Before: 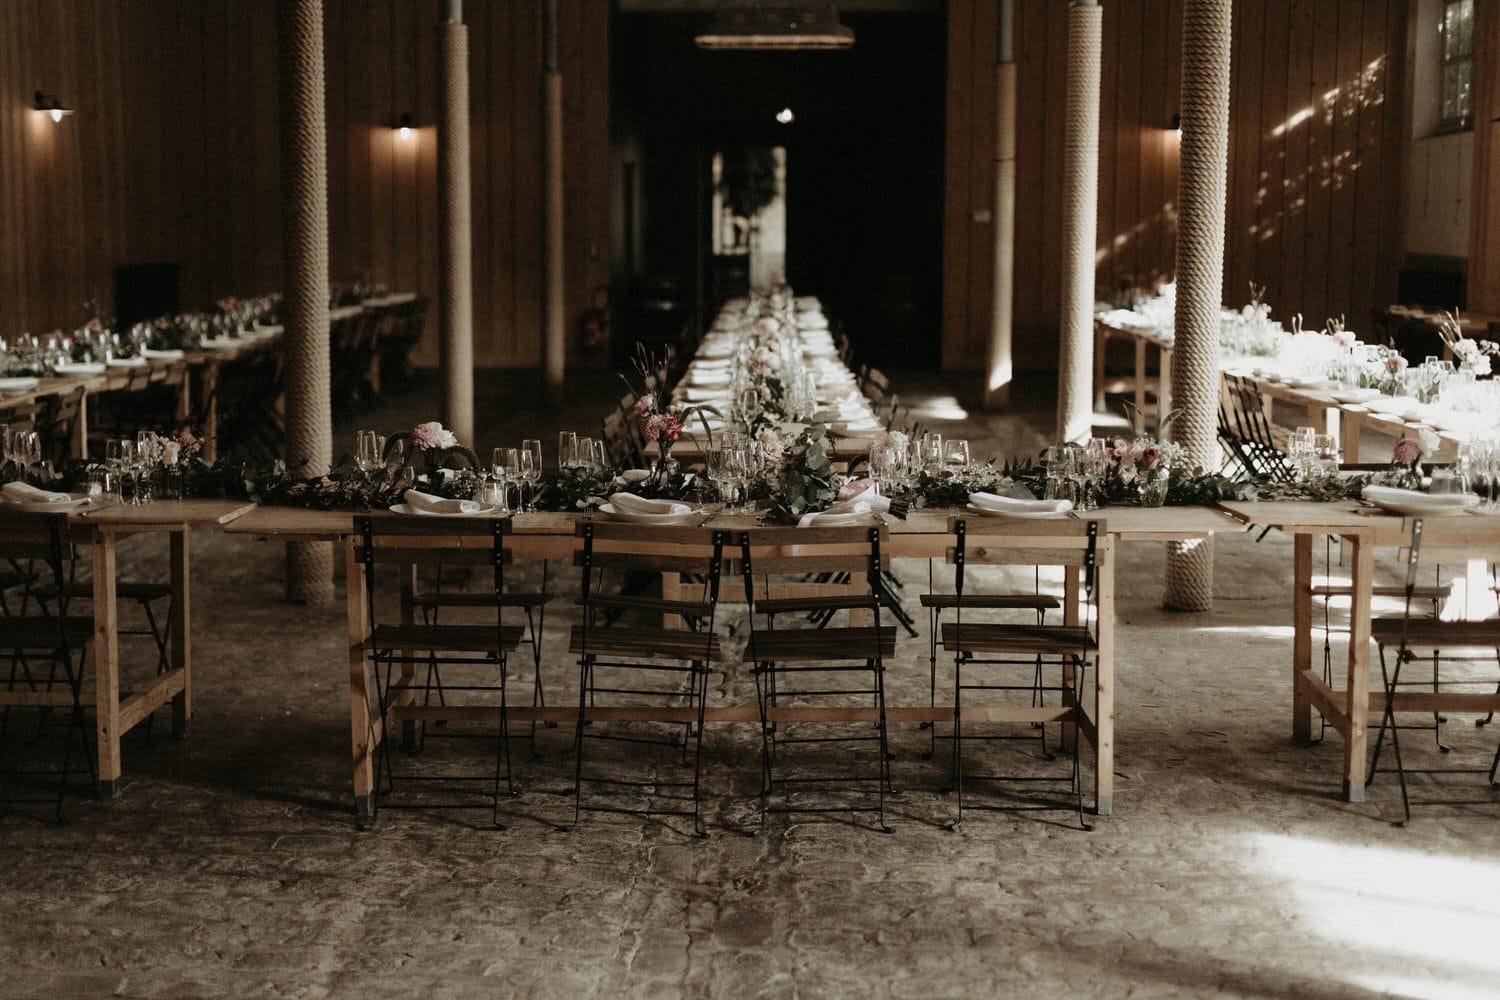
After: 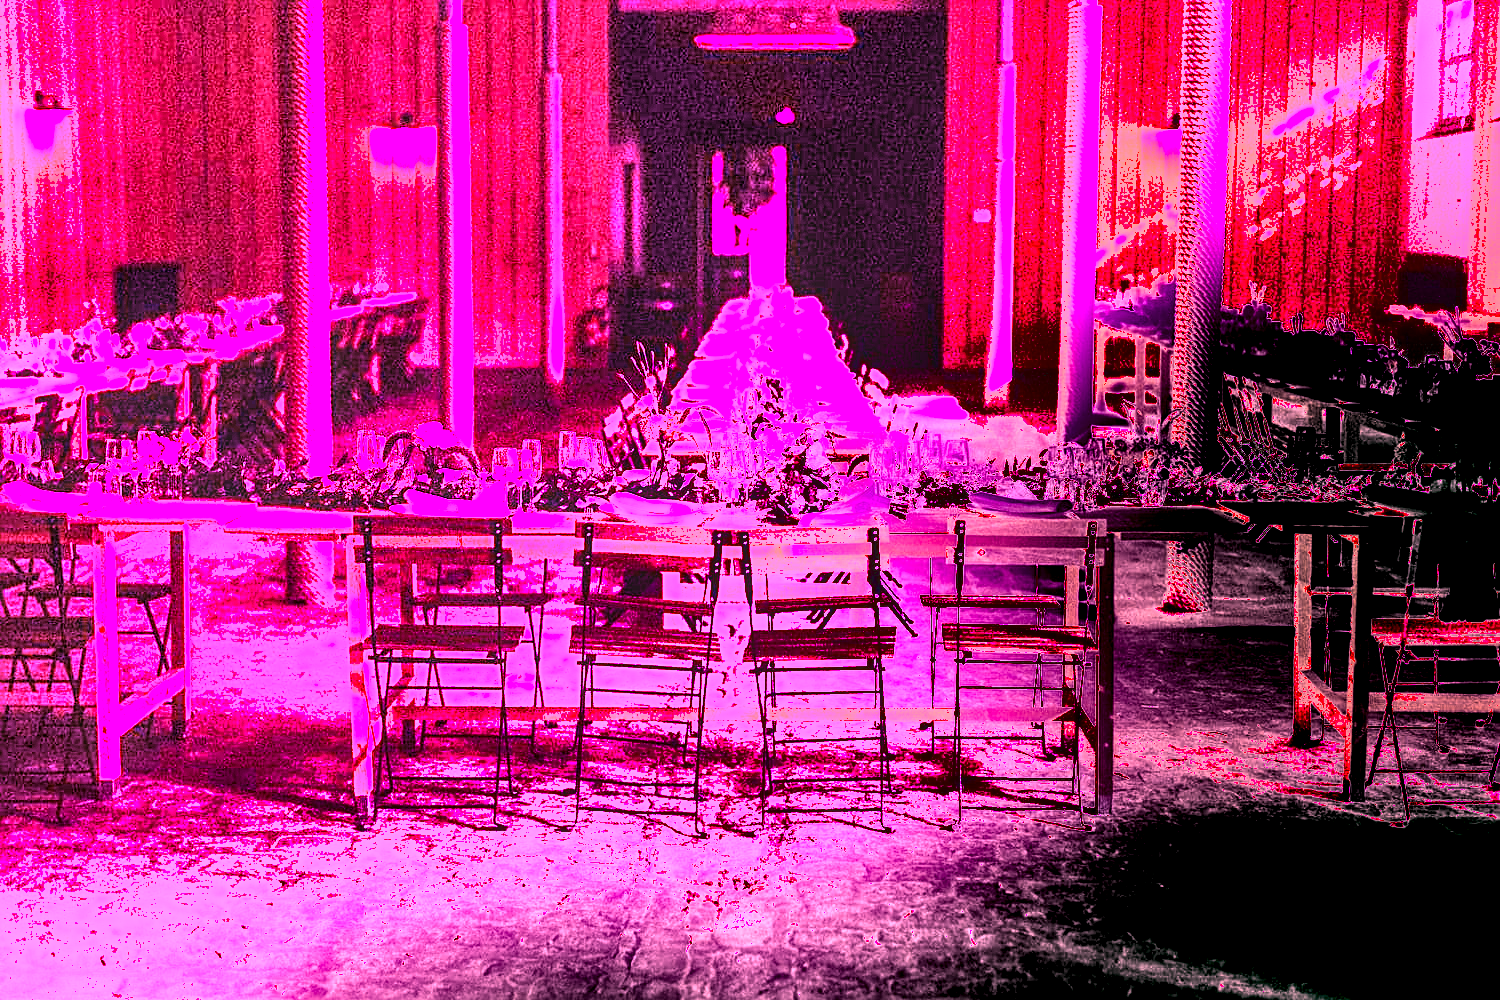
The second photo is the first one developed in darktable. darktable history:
sharpen: on, module defaults
local contrast: on, module defaults
shadows and highlights: shadows 49, highlights -41, soften with gaussian
white balance: red 8, blue 8
